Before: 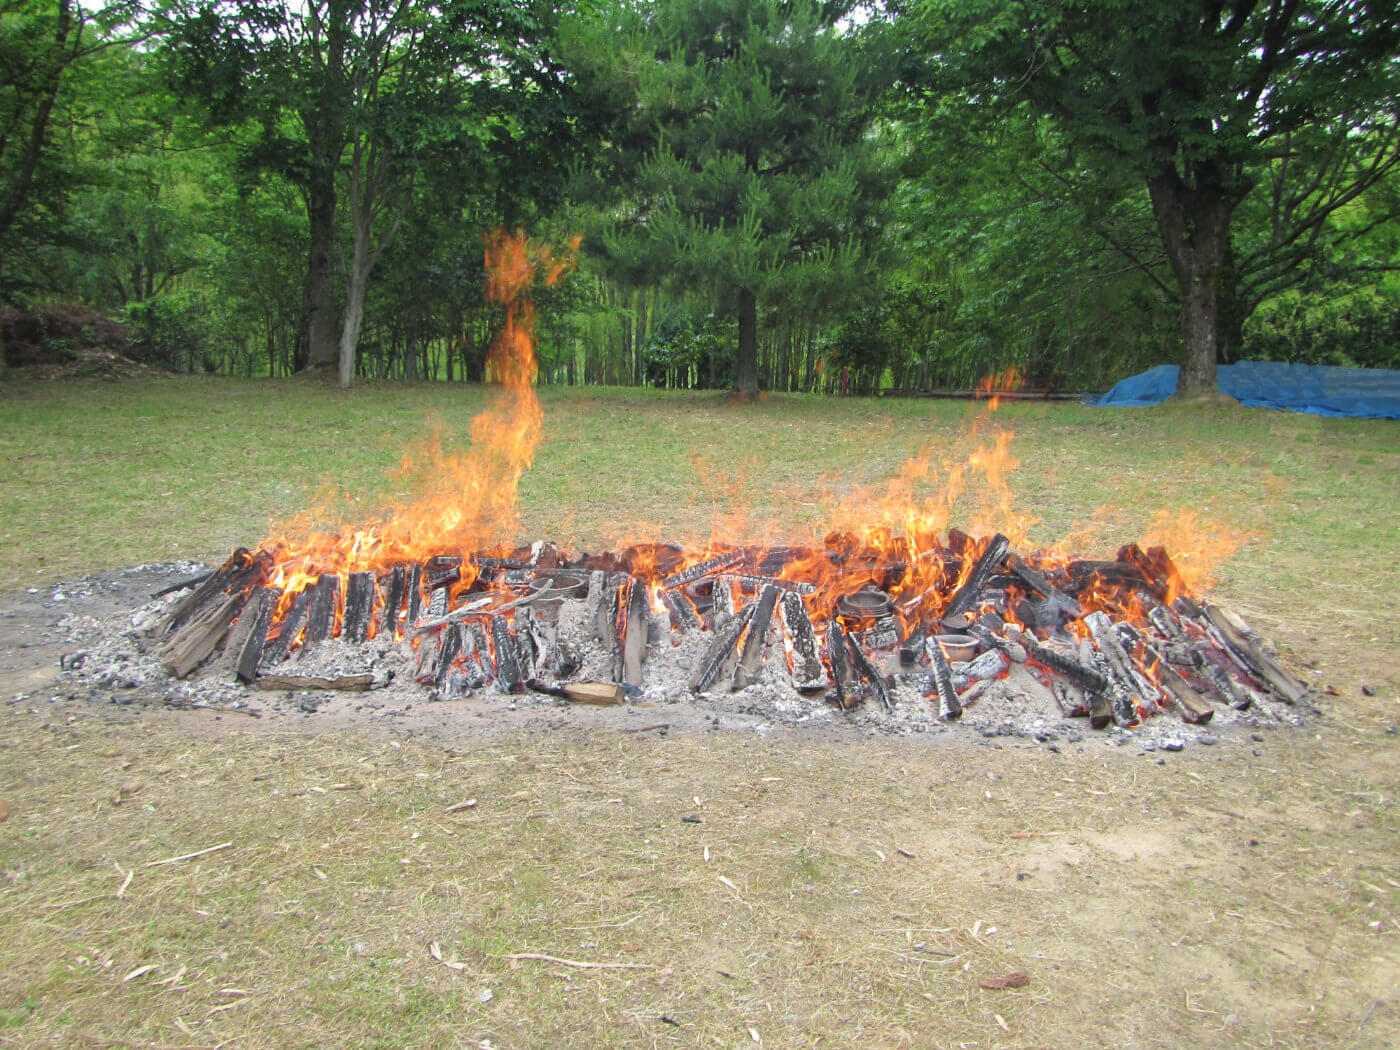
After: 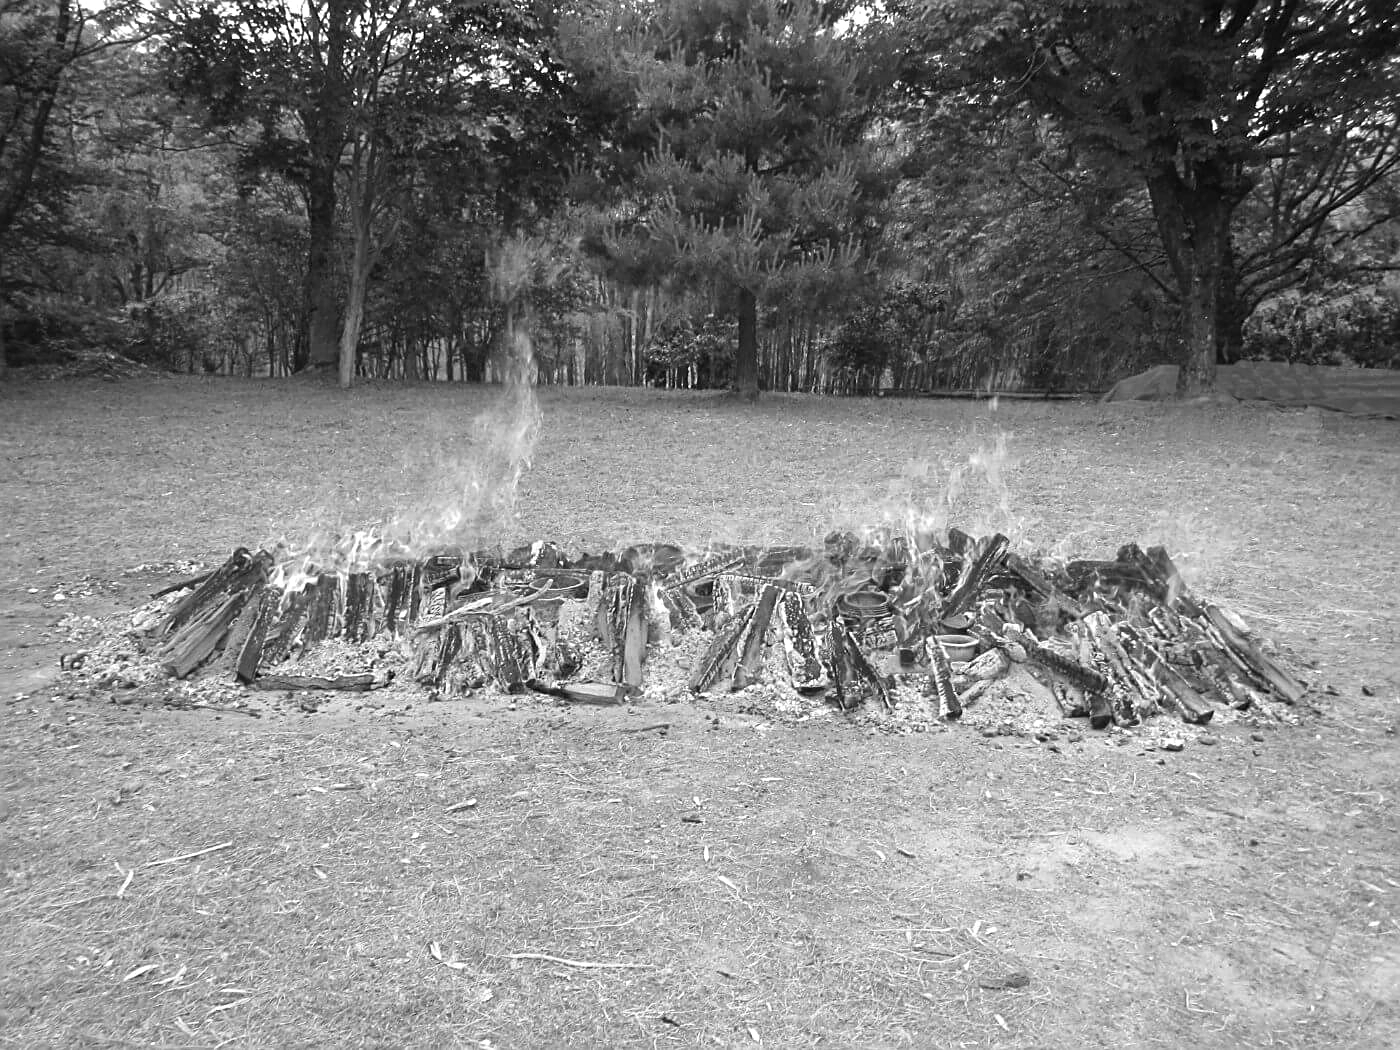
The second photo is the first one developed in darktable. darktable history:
exposure: exposure -0.04 EV, compensate highlight preservation false
color correction: highlights a* 11.96, highlights b* 11.58
sharpen: amount 0.478
color balance: contrast 8.5%, output saturation 105%
monochrome: a 1.94, b -0.638
contrast brightness saturation: contrast 0.04, saturation 0.07
